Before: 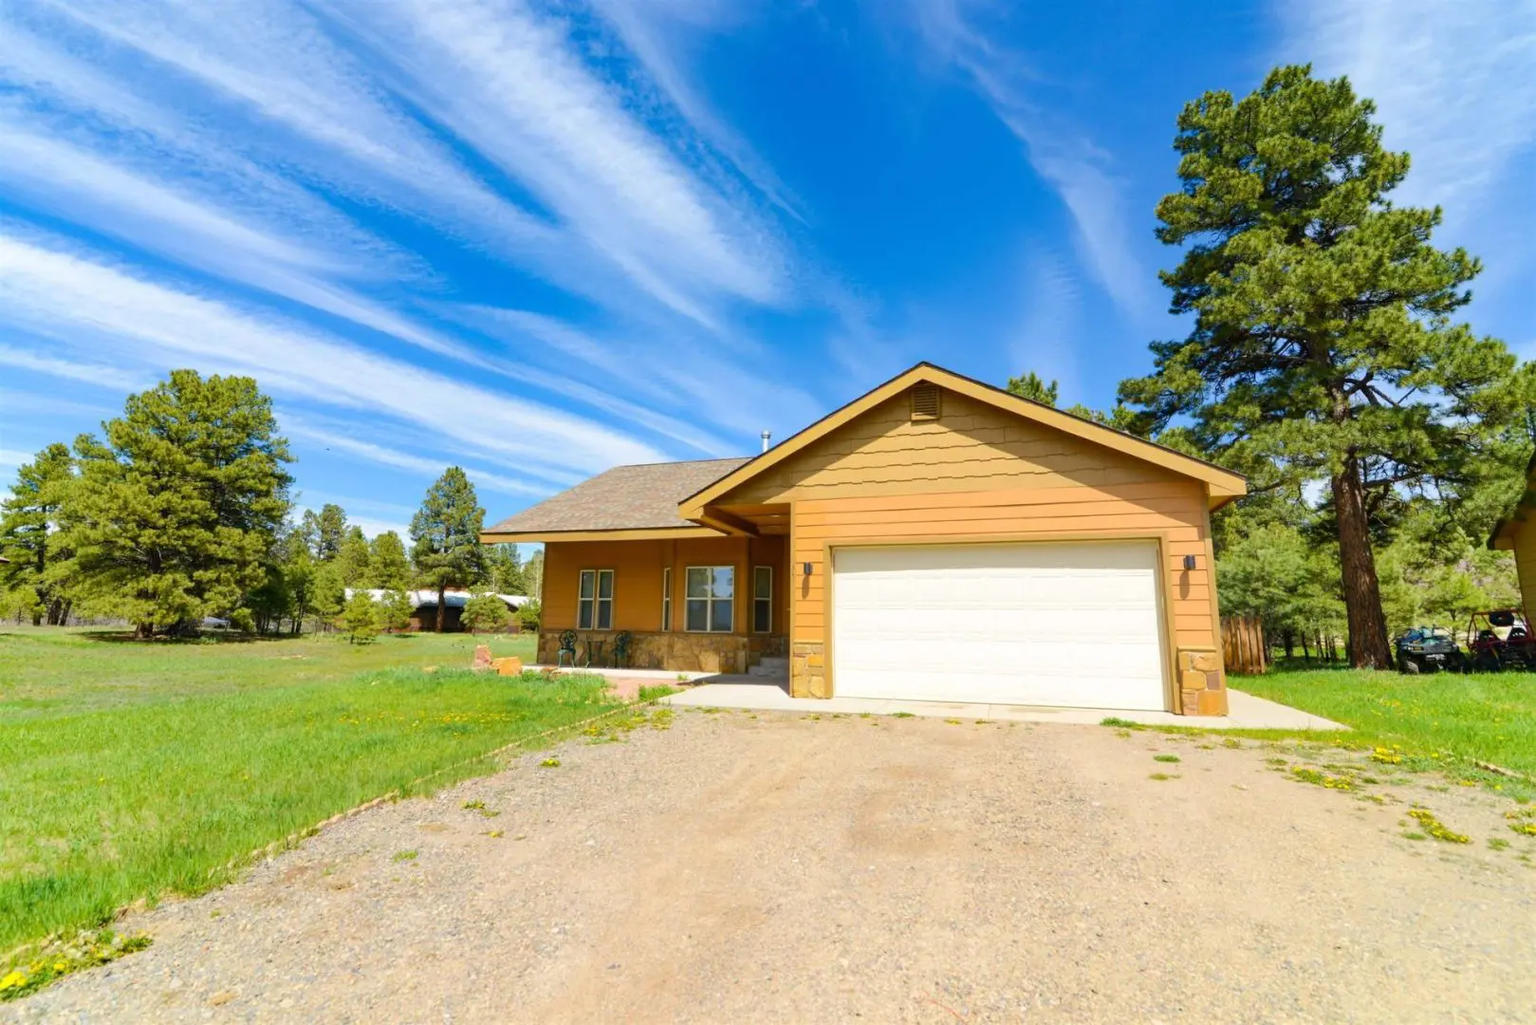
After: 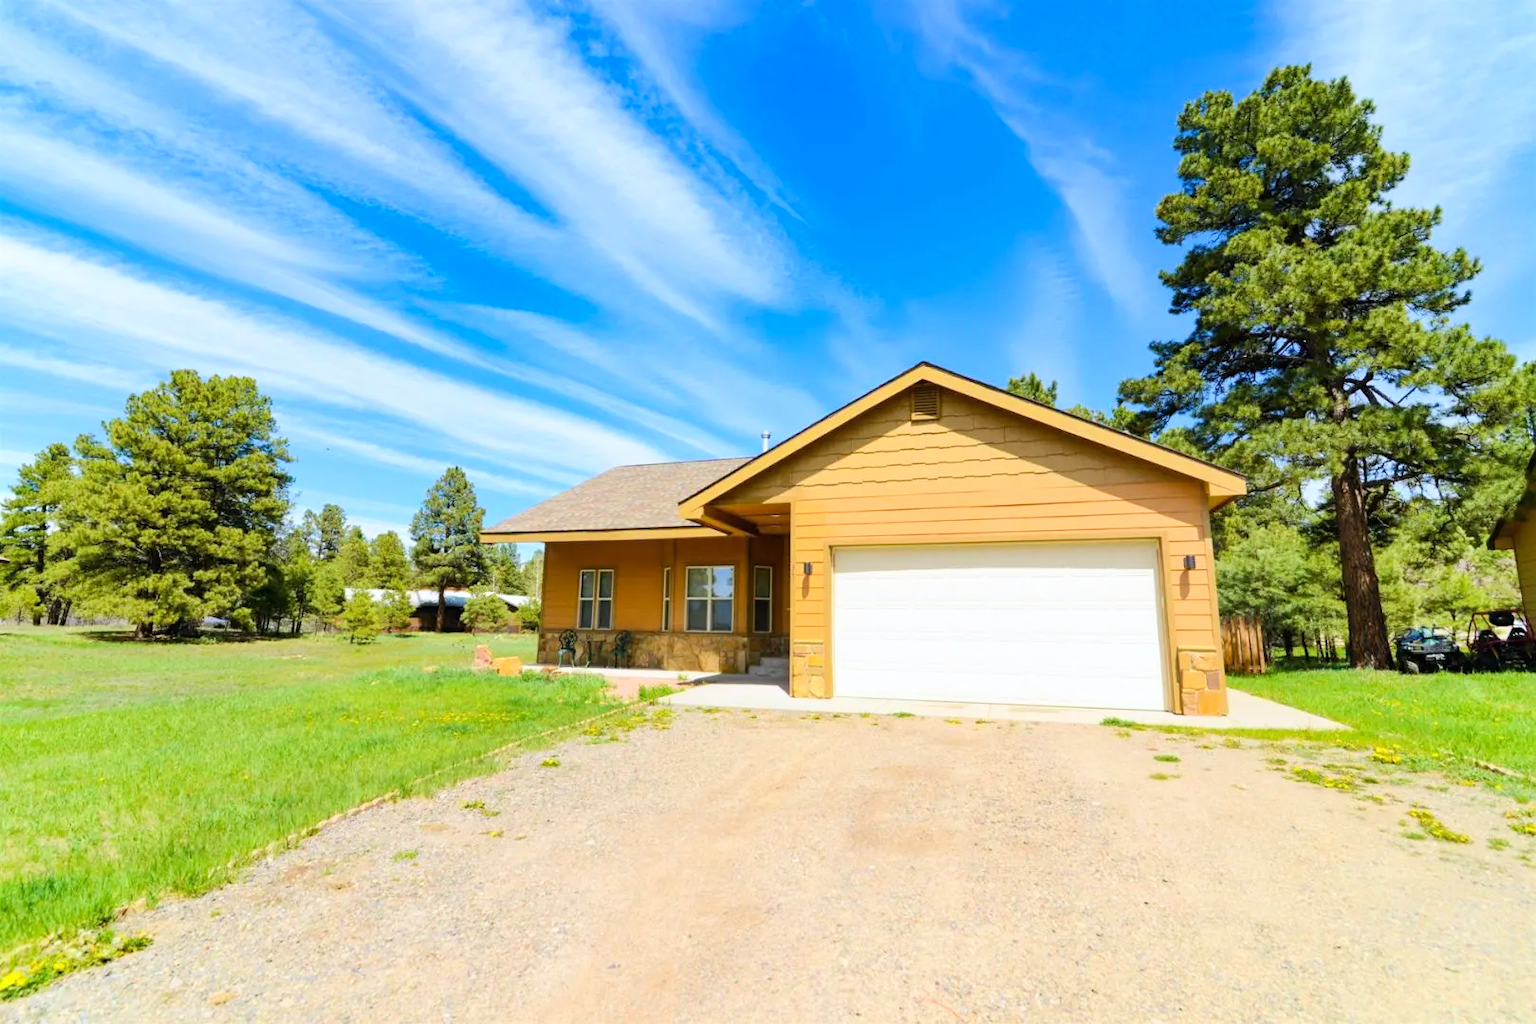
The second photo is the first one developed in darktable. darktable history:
tone curve: curves: ch0 [(0, 0) (0.004, 0.001) (0.133, 0.112) (0.325, 0.362) (0.832, 0.893) (1, 1)], color space Lab, linked channels, preserve colors none
white balance: red 0.983, blue 1.036
